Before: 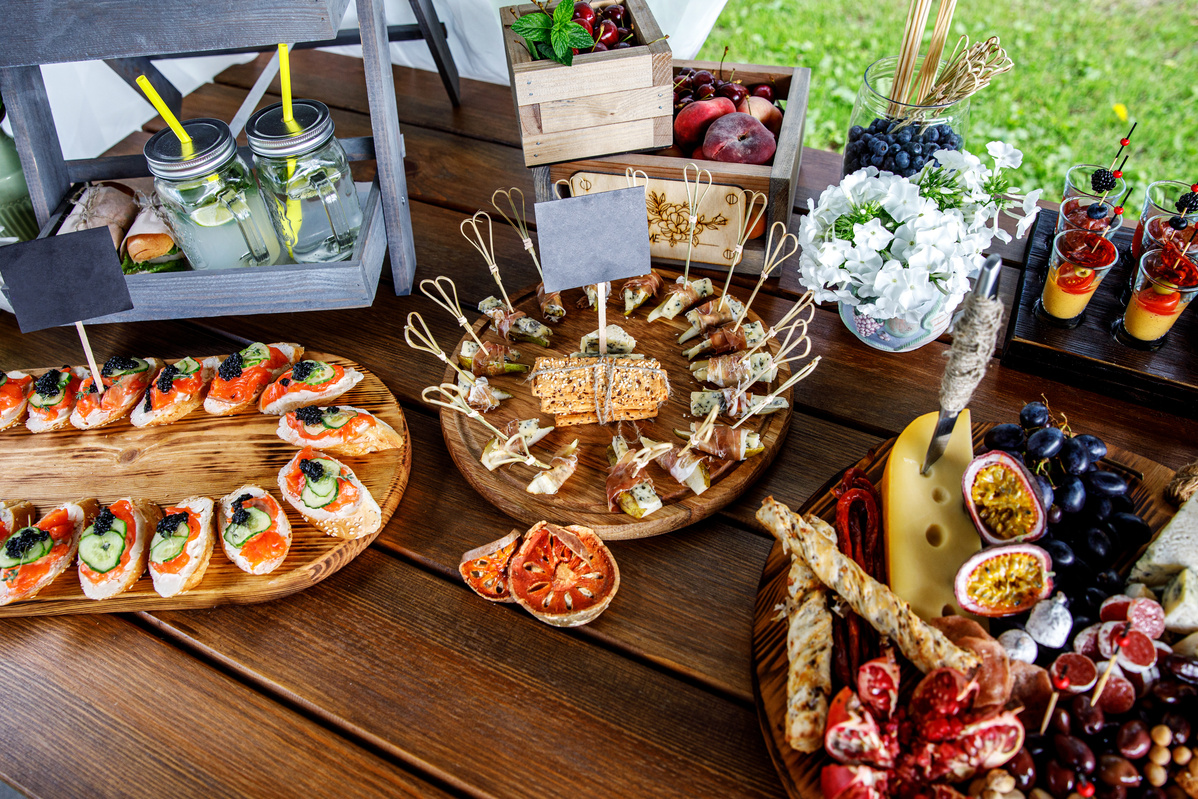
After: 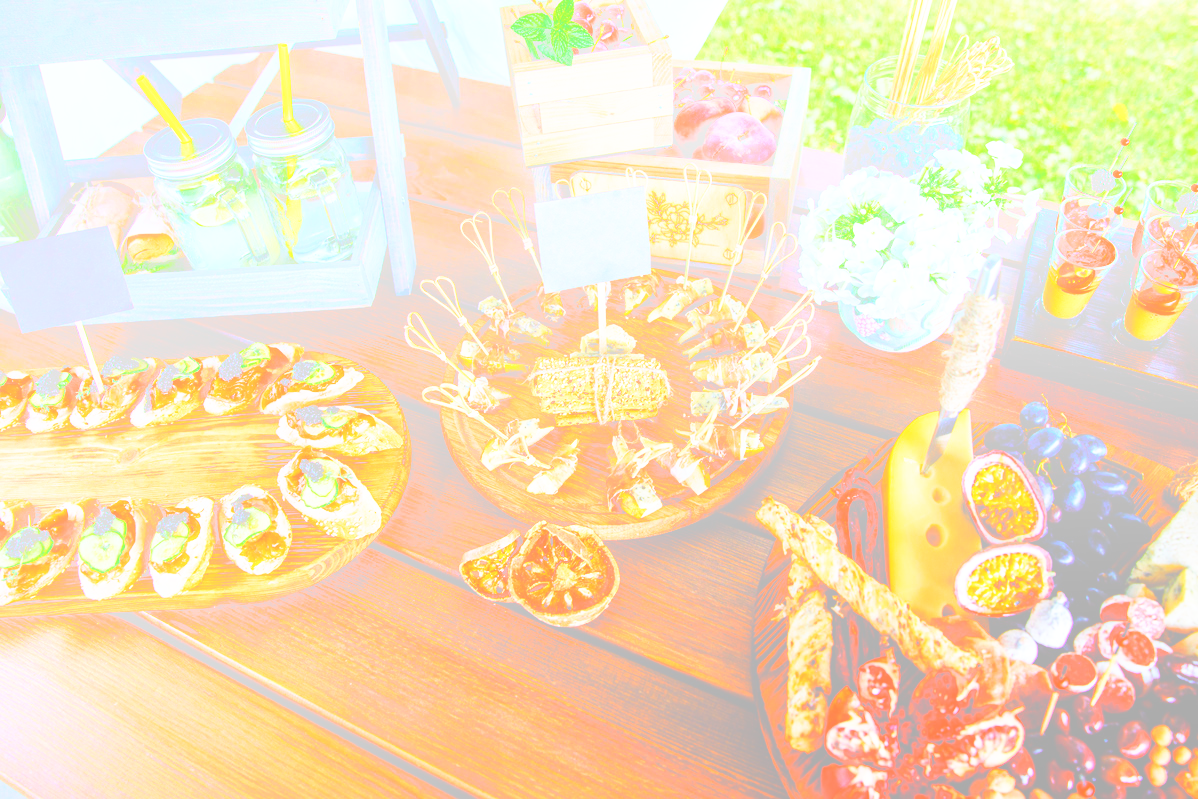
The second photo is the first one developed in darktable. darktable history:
bloom: size 70%, threshold 25%, strength 70%
base curve: curves: ch0 [(0, 0) (0.028, 0.03) (0.121, 0.232) (0.46, 0.748) (0.859, 0.968) (1, 1)], preserve colors none
